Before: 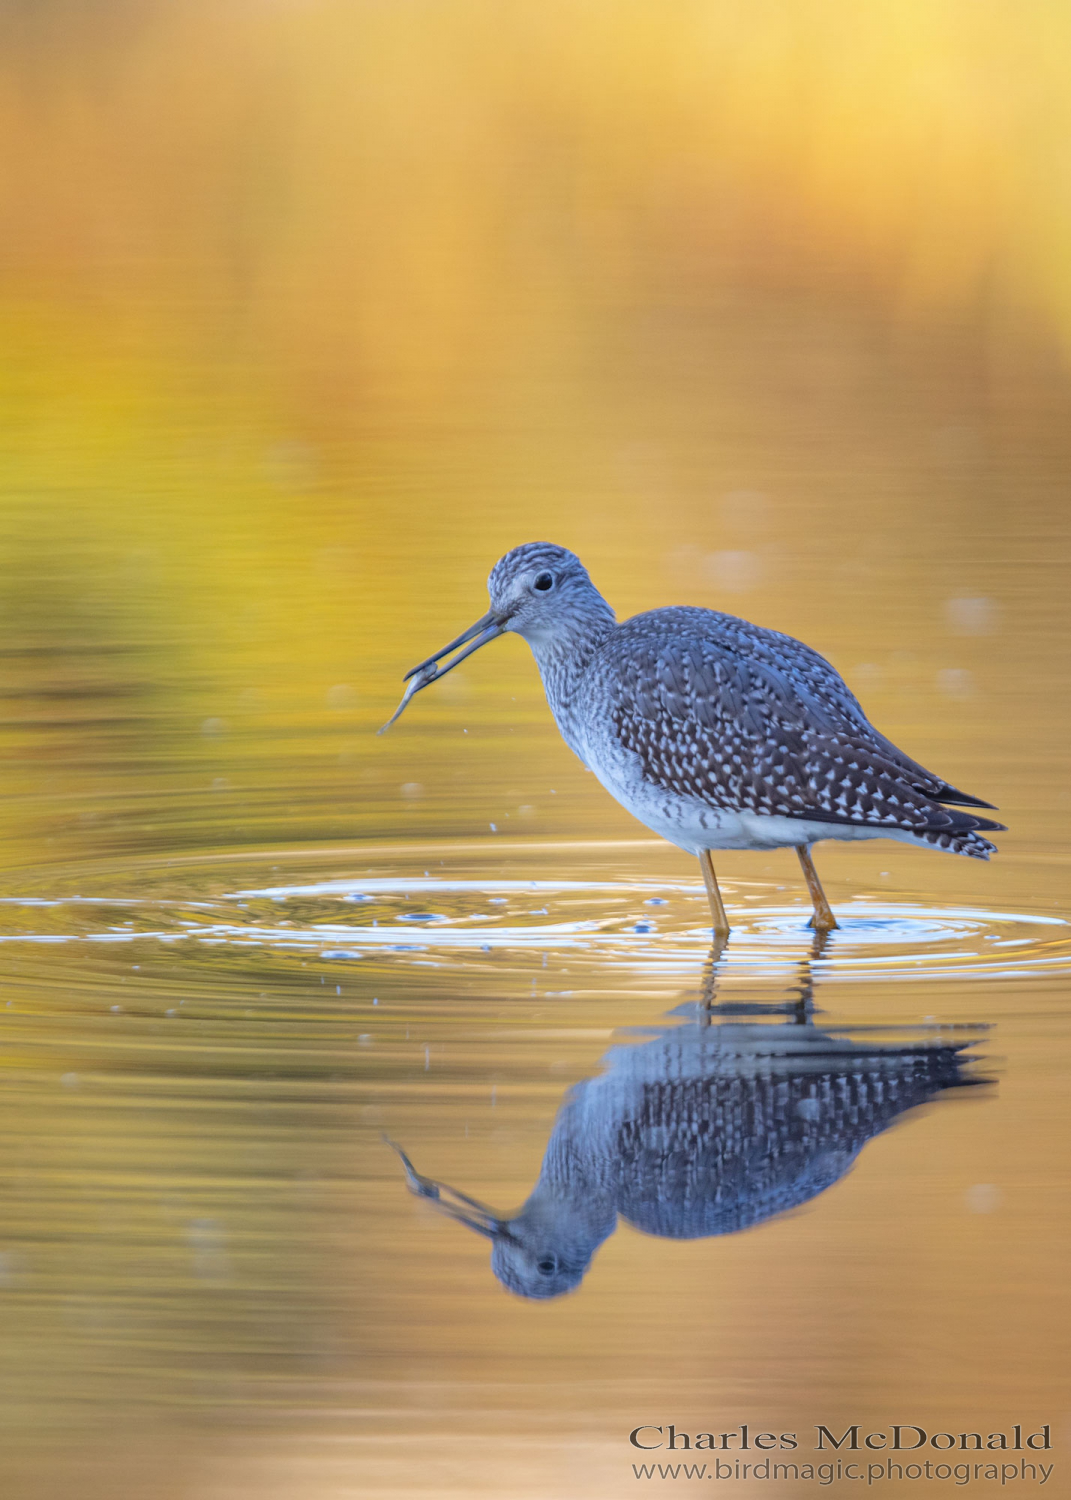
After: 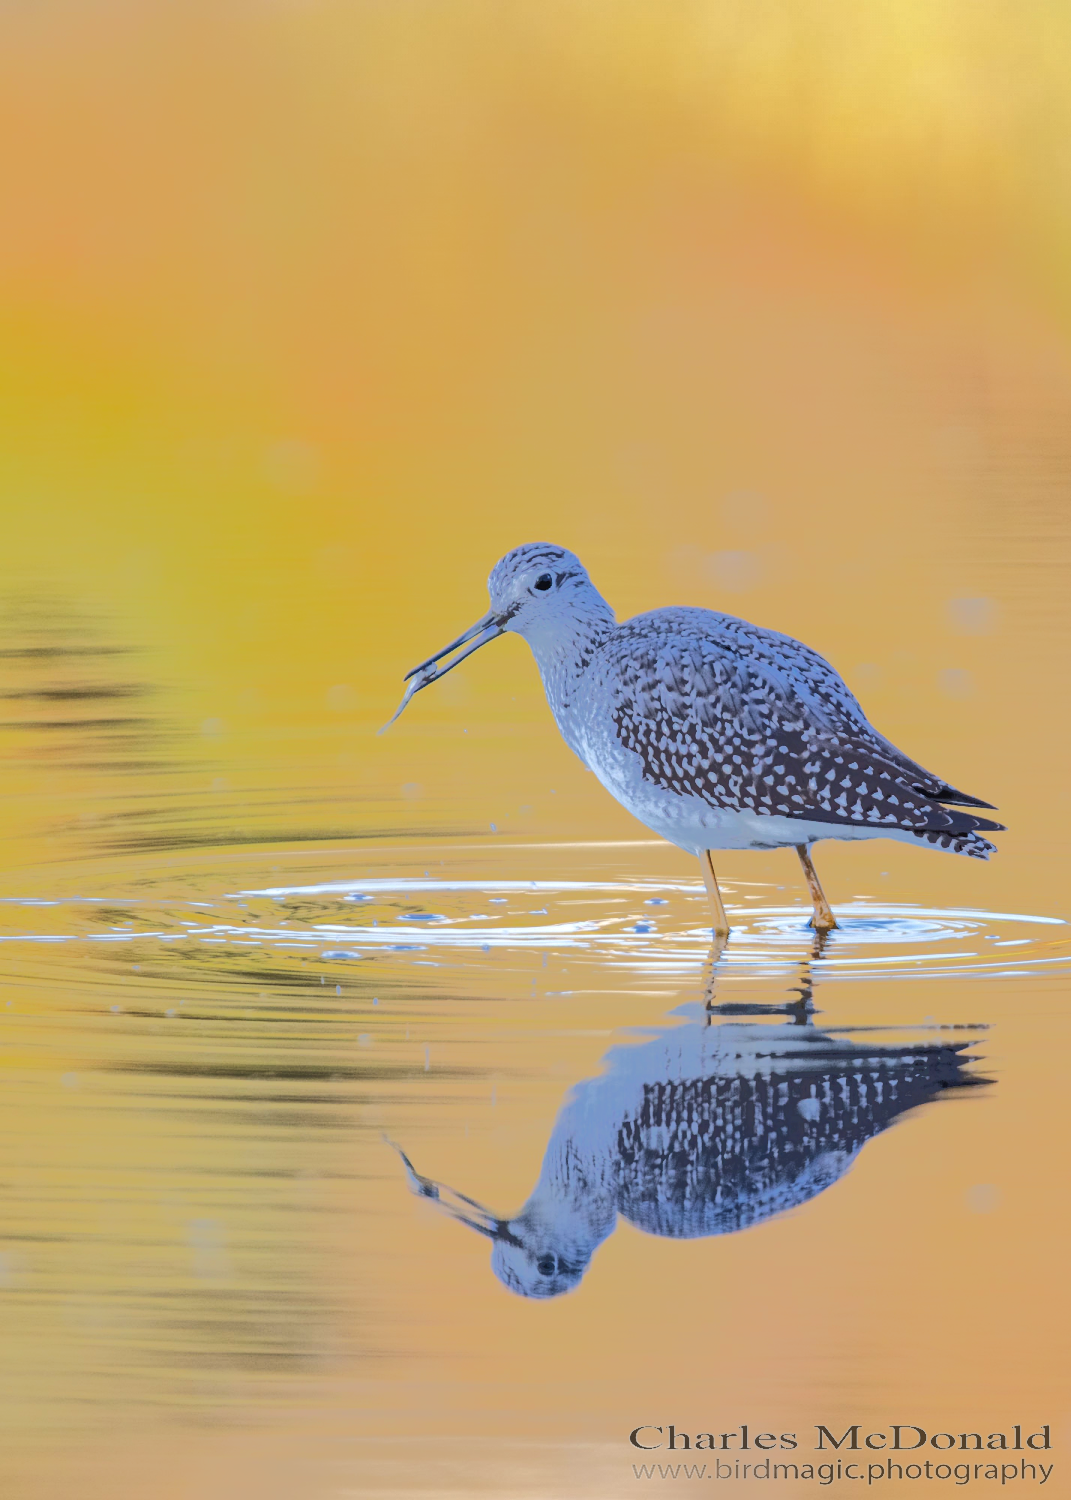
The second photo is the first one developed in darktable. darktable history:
contrast brightness saturation: contrast 0.071
tone equalizer: -7 EV -0.626 EV, -6 EV 0.978 EV, -5 EV -0.481 EV, -4 EV 0.433 EV, -3 EV 0.439 EV, -2 EV 0.156 EV, -1 EV -0.127 EV, +0 EV -0.377 EV, edges refinement/feathering 500, mask exposure compensation -1.57 EV, preserve details no
